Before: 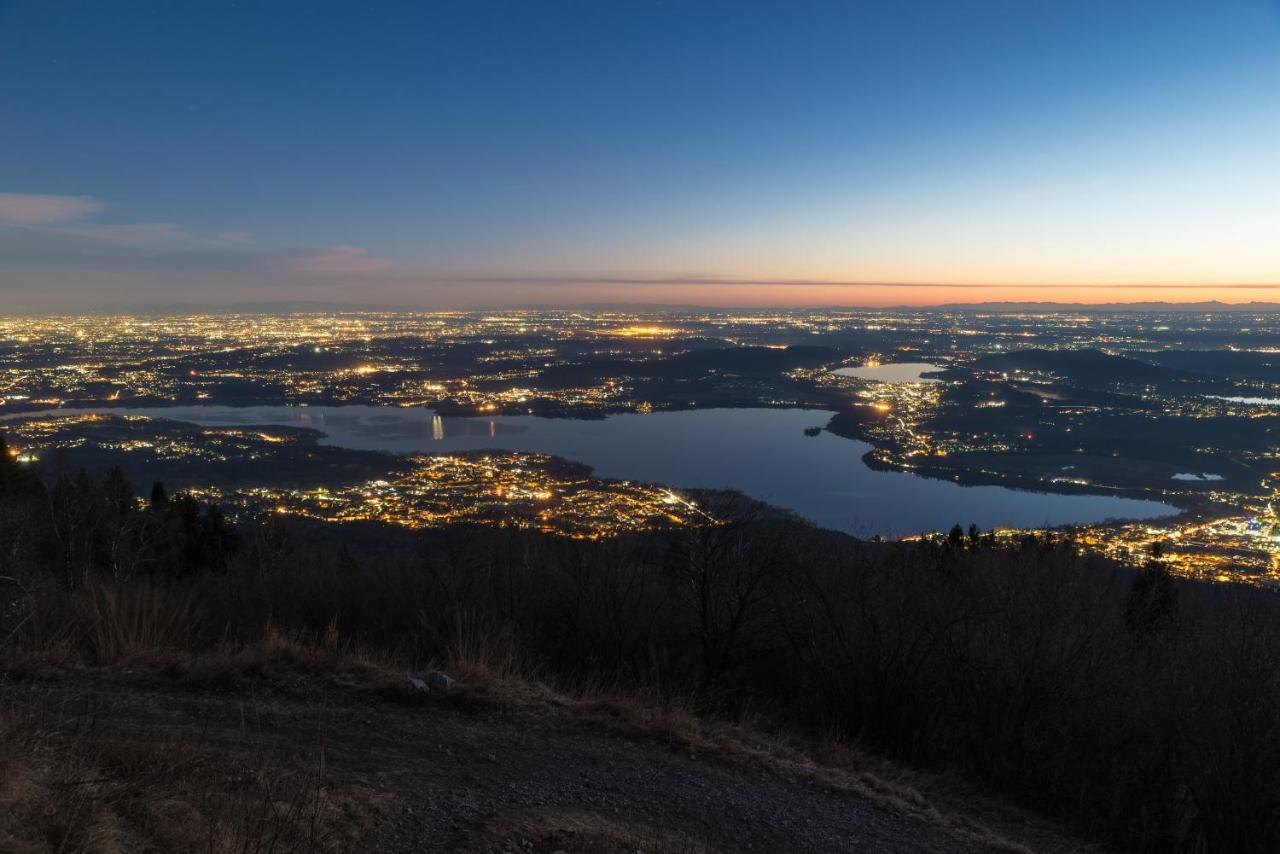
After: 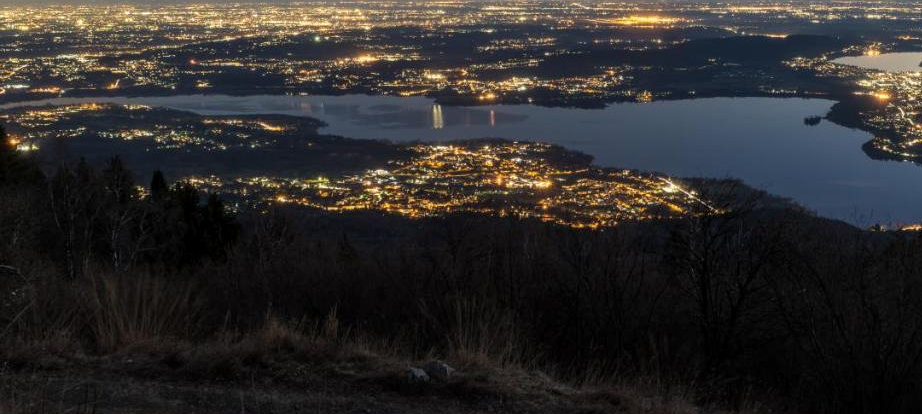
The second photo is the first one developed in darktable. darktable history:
crop: top 36.498%, right 27.964%, bottom 14.995%
local contrast: detail 130%
contrast equalizer: octaves 7, y [[0.6 ×6], [0.55 ×6], [0 ×6], [0 ×6], [0 ×6]], mix -0.2
